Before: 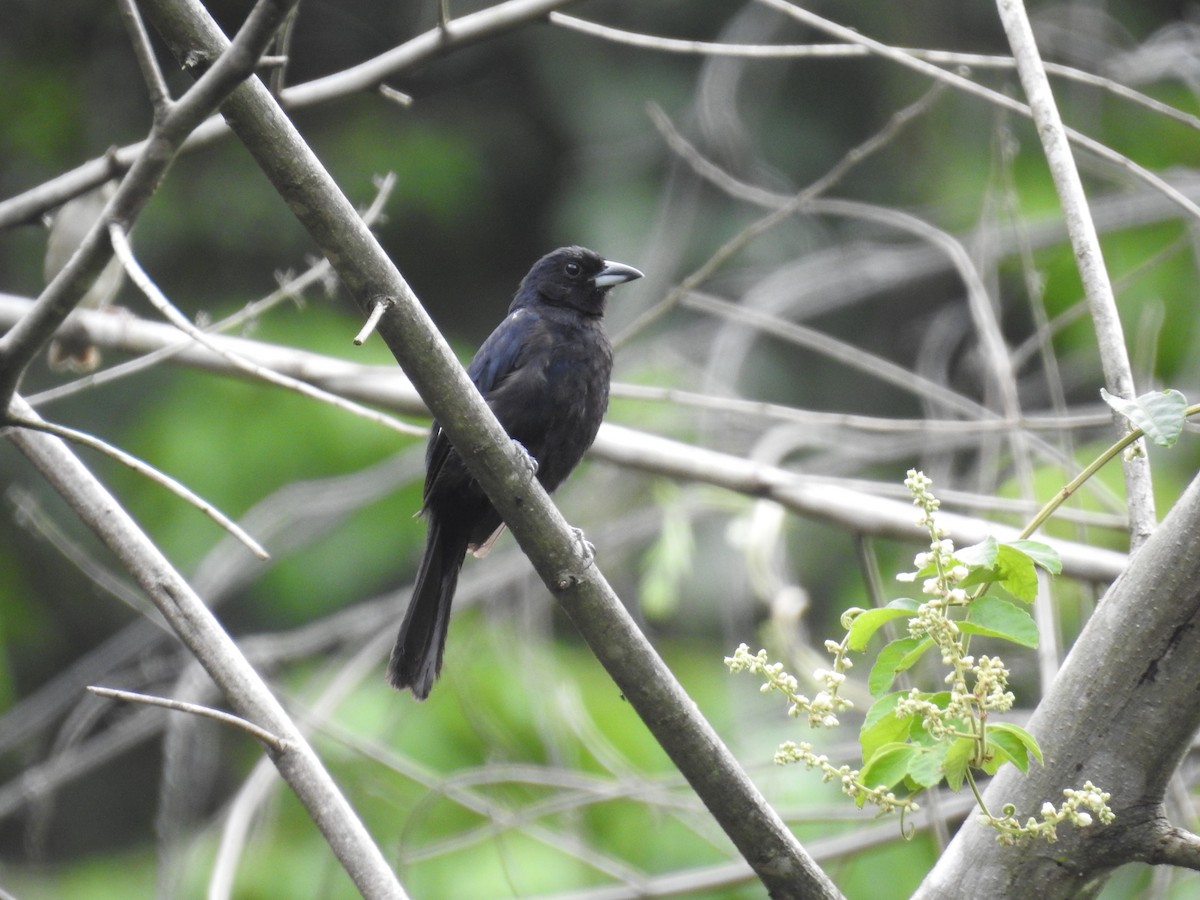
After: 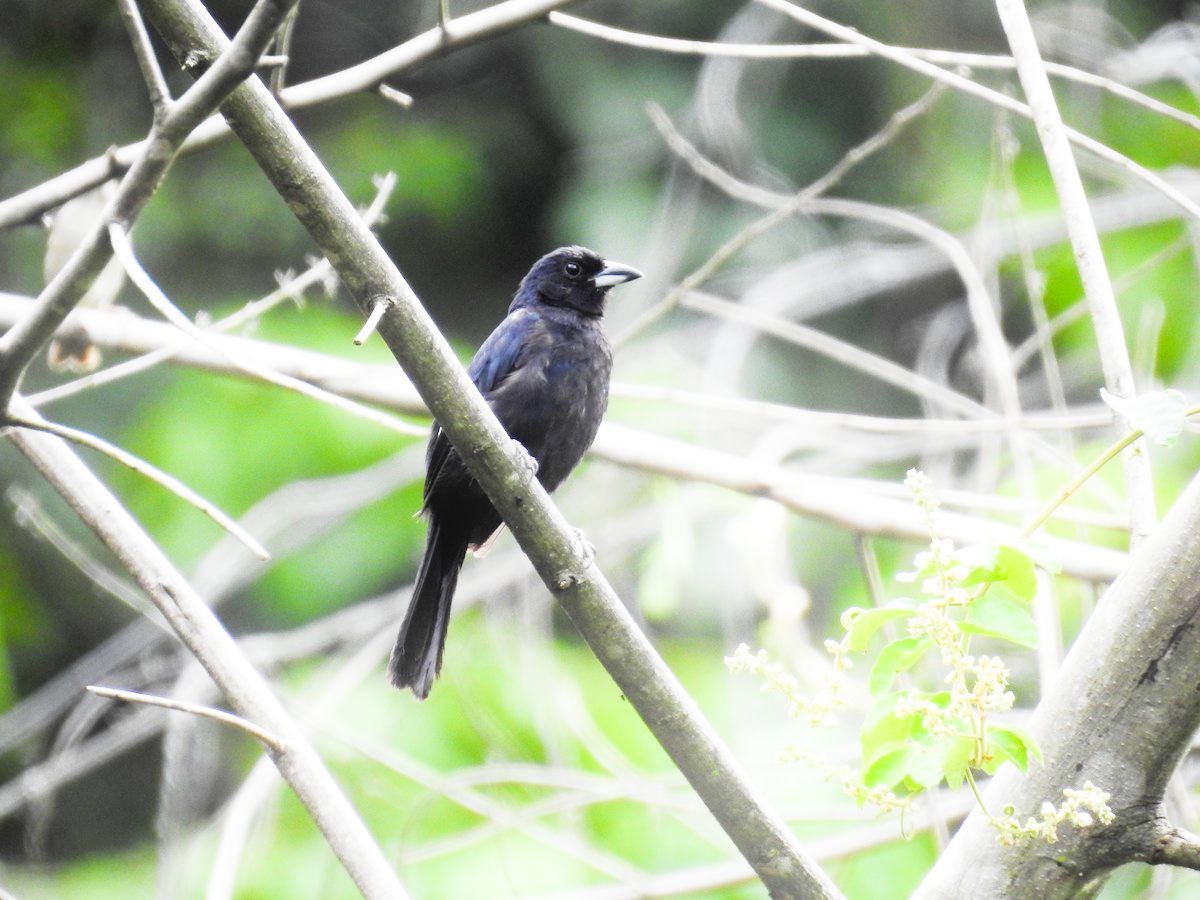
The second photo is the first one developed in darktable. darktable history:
levels: mode automatic, black 0.023%, white 99.97%, levels [0.062, 0.494, 0.925]
exposure: black level correction 0.008, exposure 0.979 EV, compensate highlight preservation false
sigmoid: contrast 1.7
bloom: size 15%, threshold 97%, strength 7%
